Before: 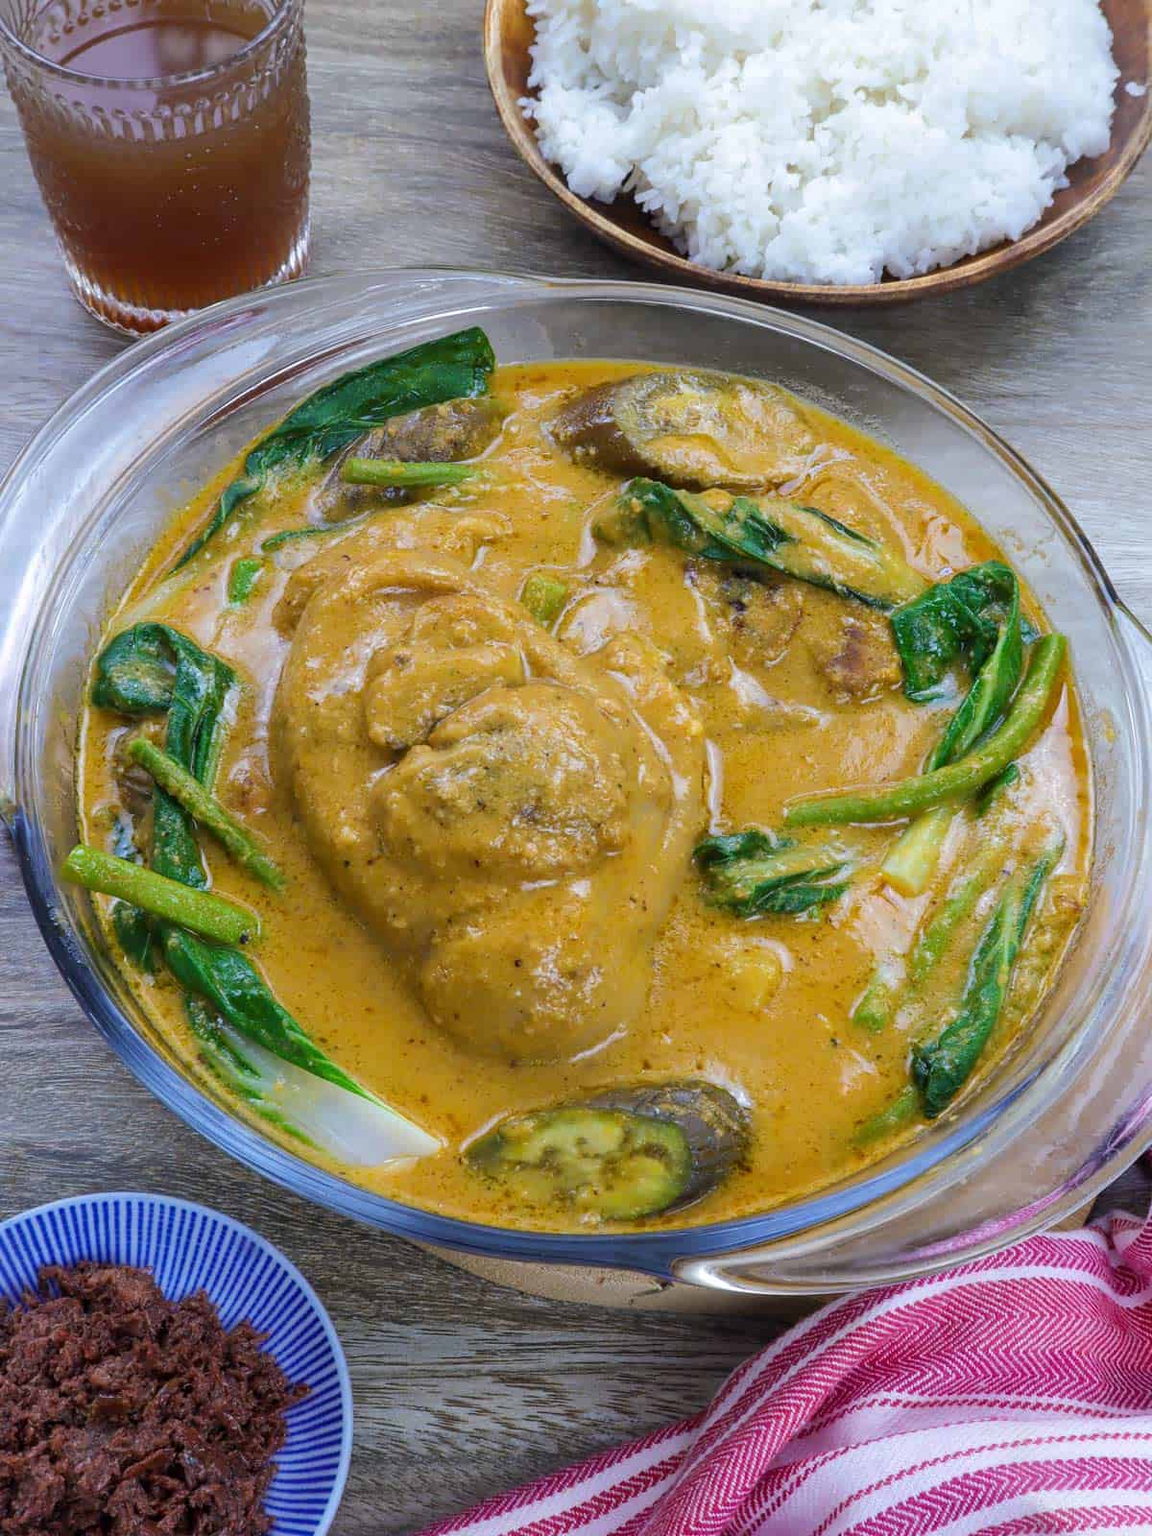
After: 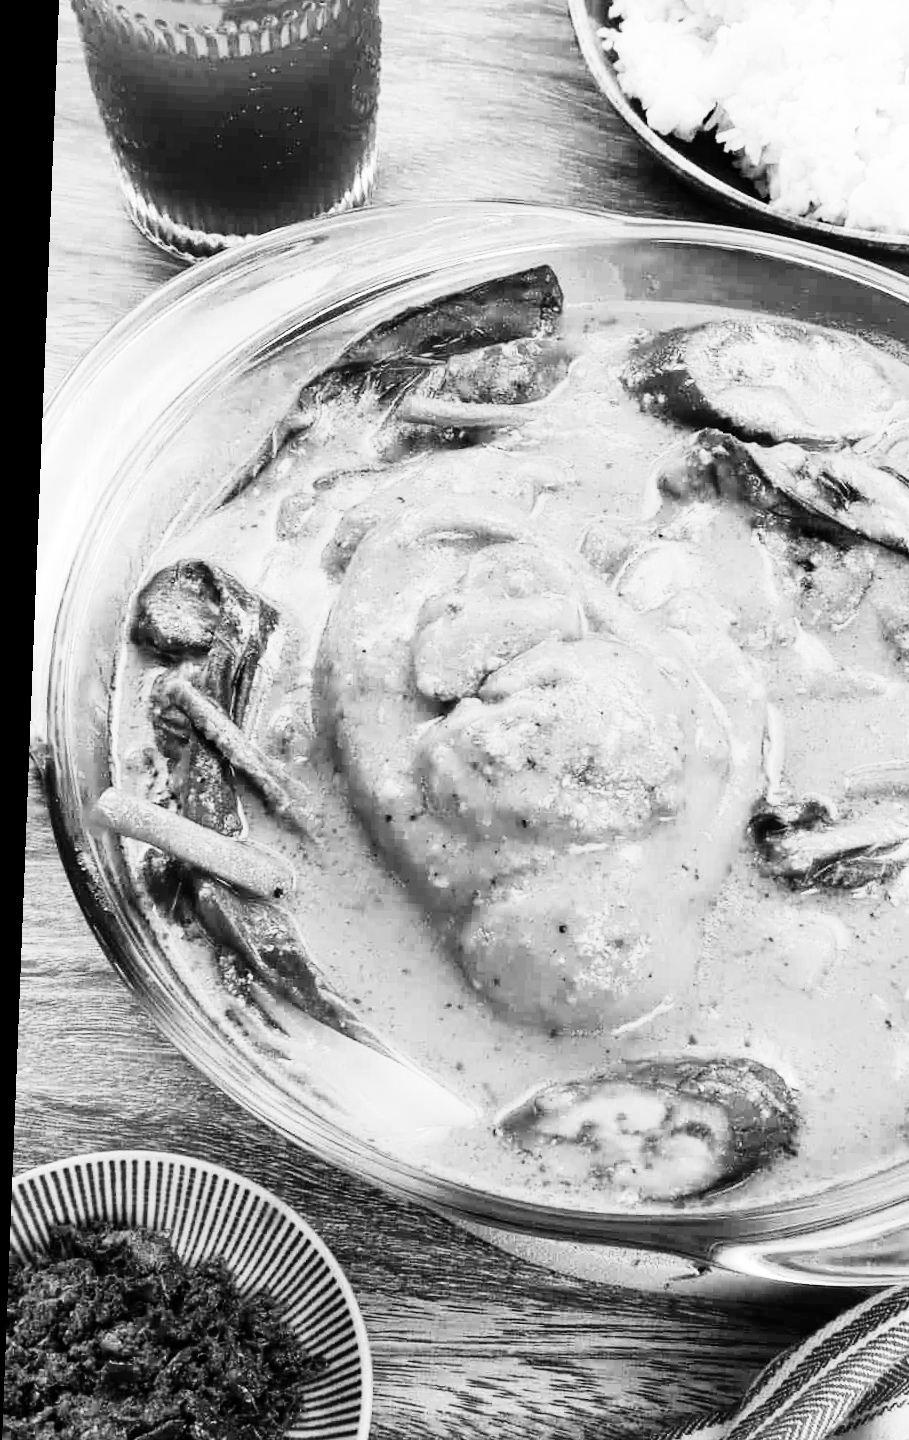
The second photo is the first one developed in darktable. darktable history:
monochrome: a 2.21, b -1.33, size 2.2
rotate and perspective: rotation 2.27°, automatic cropping off
crop: top 5.803%, right 27.864%, bottom 5.804%
rgb curve: curves: ch0 [(0, 0) (0.21, 0.15) (0.24, 0.21) (0.5, 0.75) (0.75, 0.96) (0.89, 0.99) (1, 1)]; ch1 [(0, 0.02) (0.21, 0.13) (0.25, 0.2) (0.5, 0.67) (0.75, 0.9) (0.89, 0.97) (1, 1)]; ch2 [(0, 0.02) (0.21, 0.13) (0.25, 0.2) (0.5, 0.67) (0.75, 0.9) (0.89, 0.97) (1, 1)], compensate middle gray true
